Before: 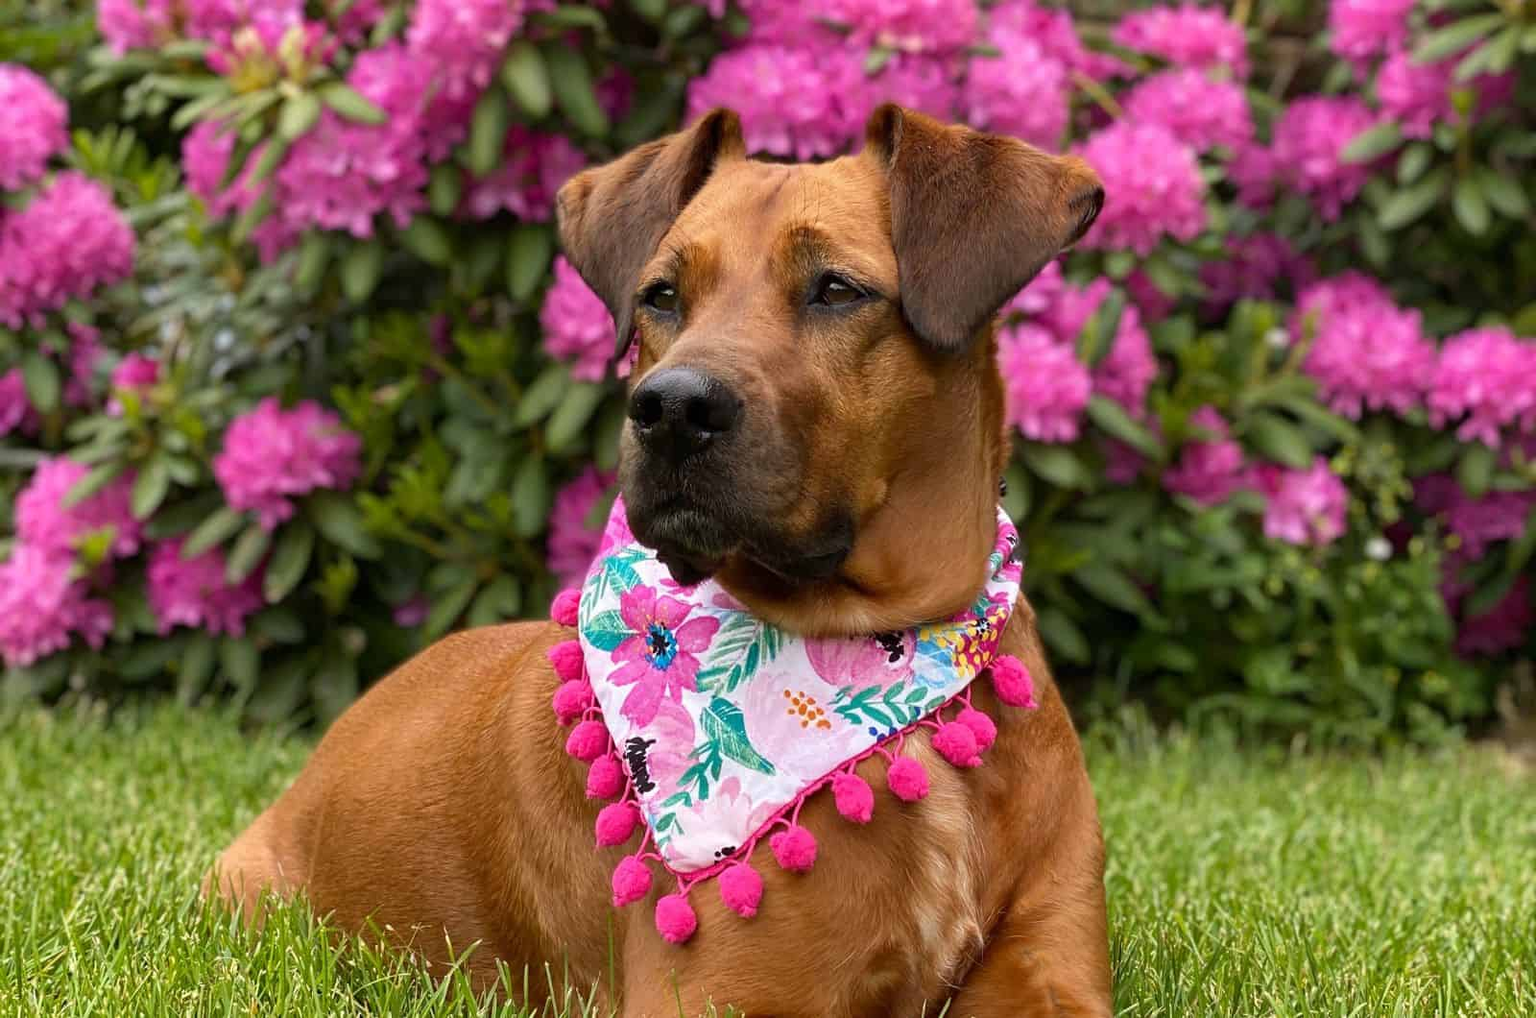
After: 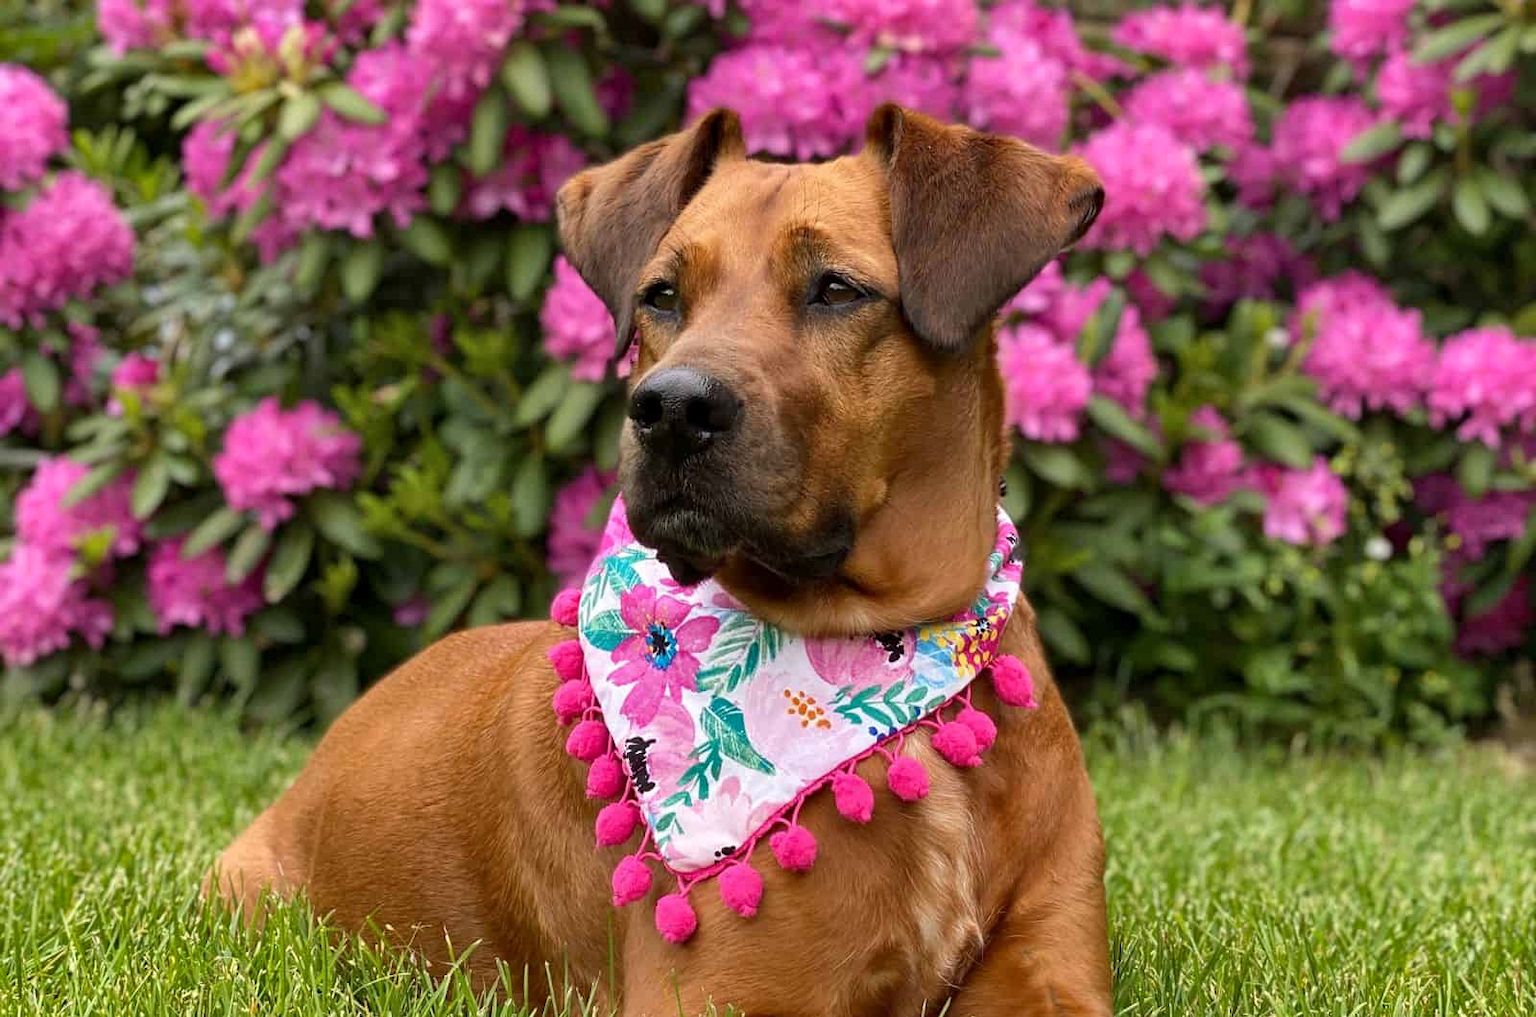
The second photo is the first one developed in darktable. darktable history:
local contrast: mode bilateral grid, contrast 100, coarseness 100, detail 109%, midtone range 0.2
shadows and highlights: soften with gaussian
